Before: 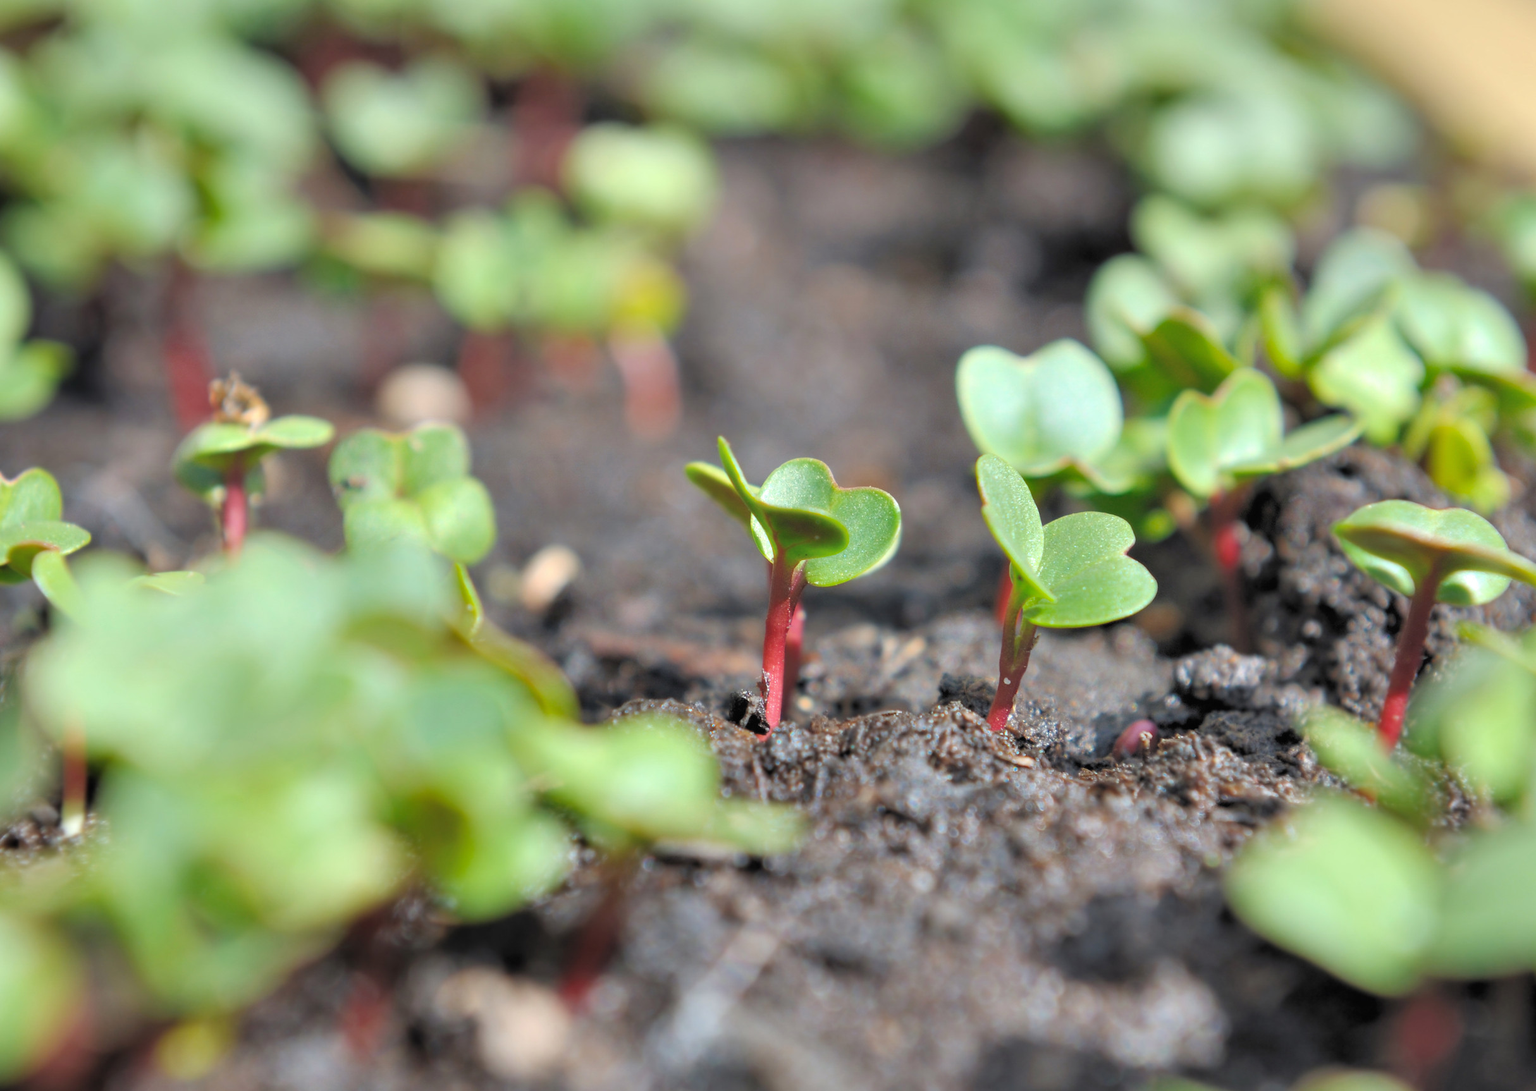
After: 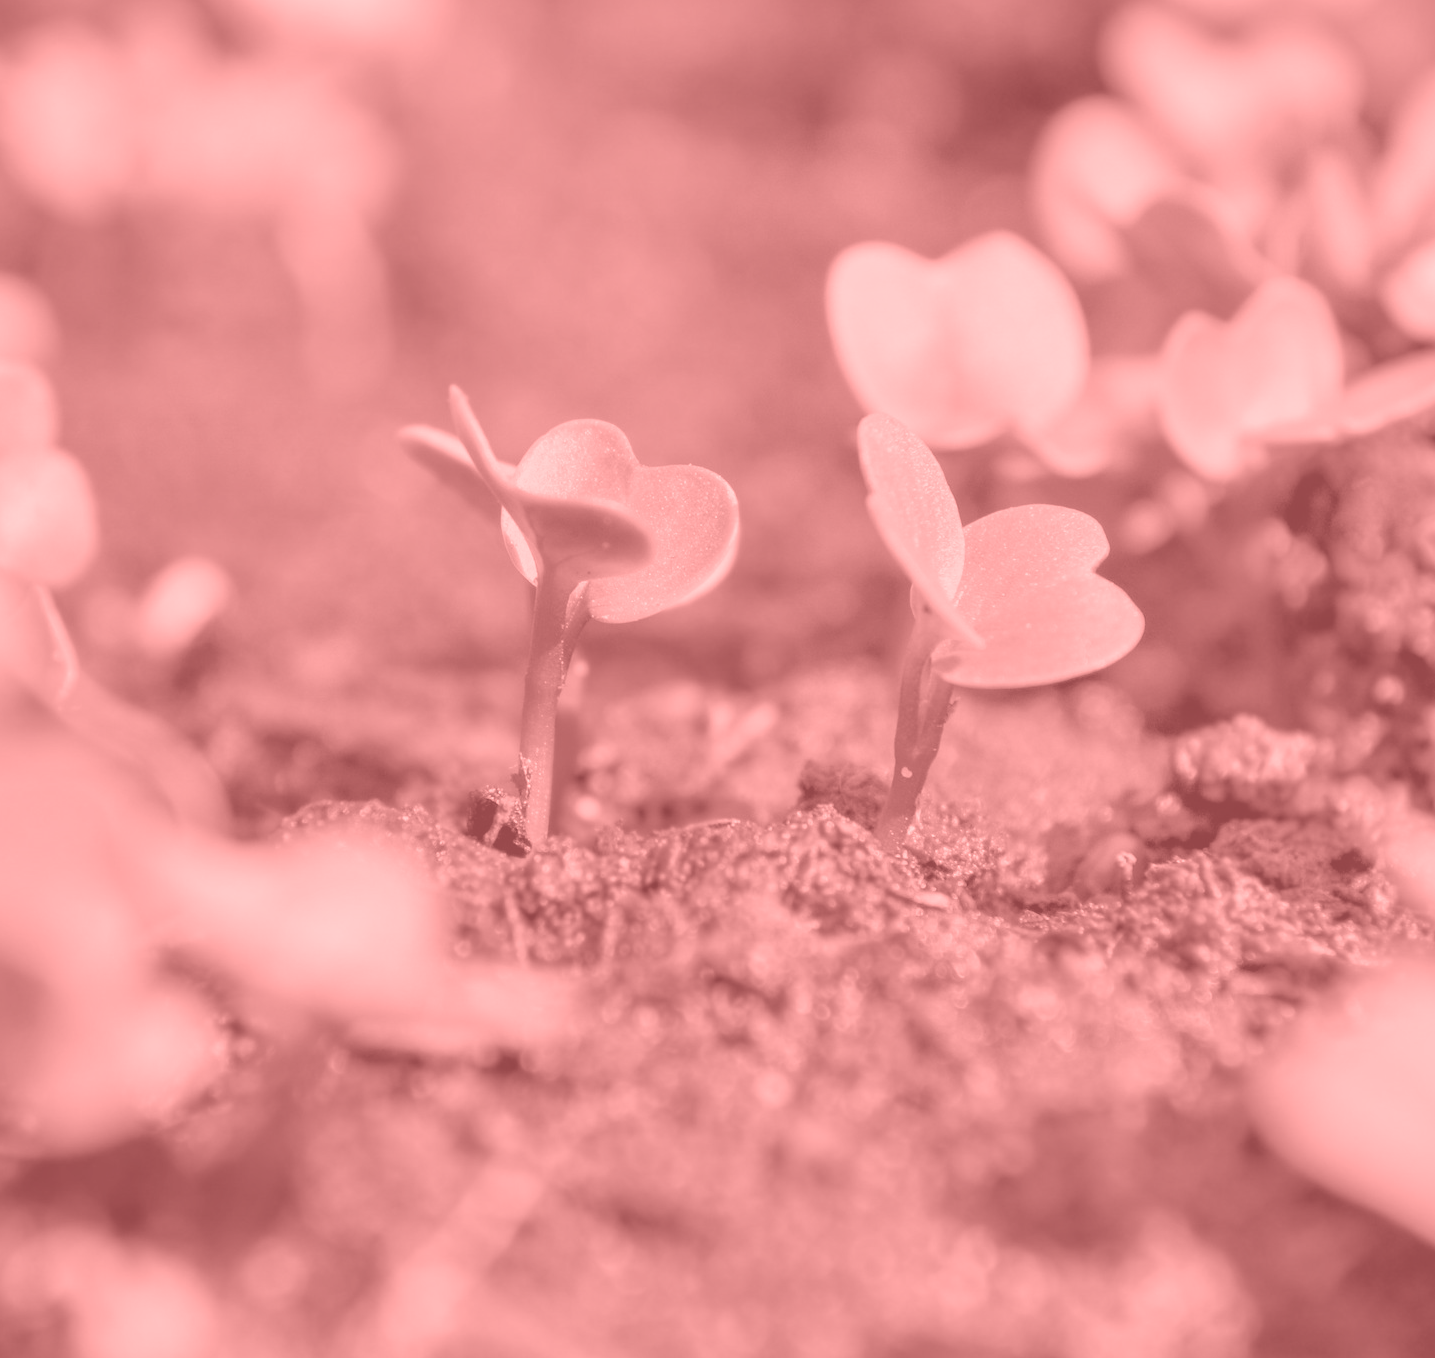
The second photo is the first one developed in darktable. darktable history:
local contrast: on, module defaults
crop and rotate: left 28.256%, top 17.734%, right 12.656%, bottom 3.573%
colorize: saturation 51%, source mix 50.67%, lightness 50.67%
